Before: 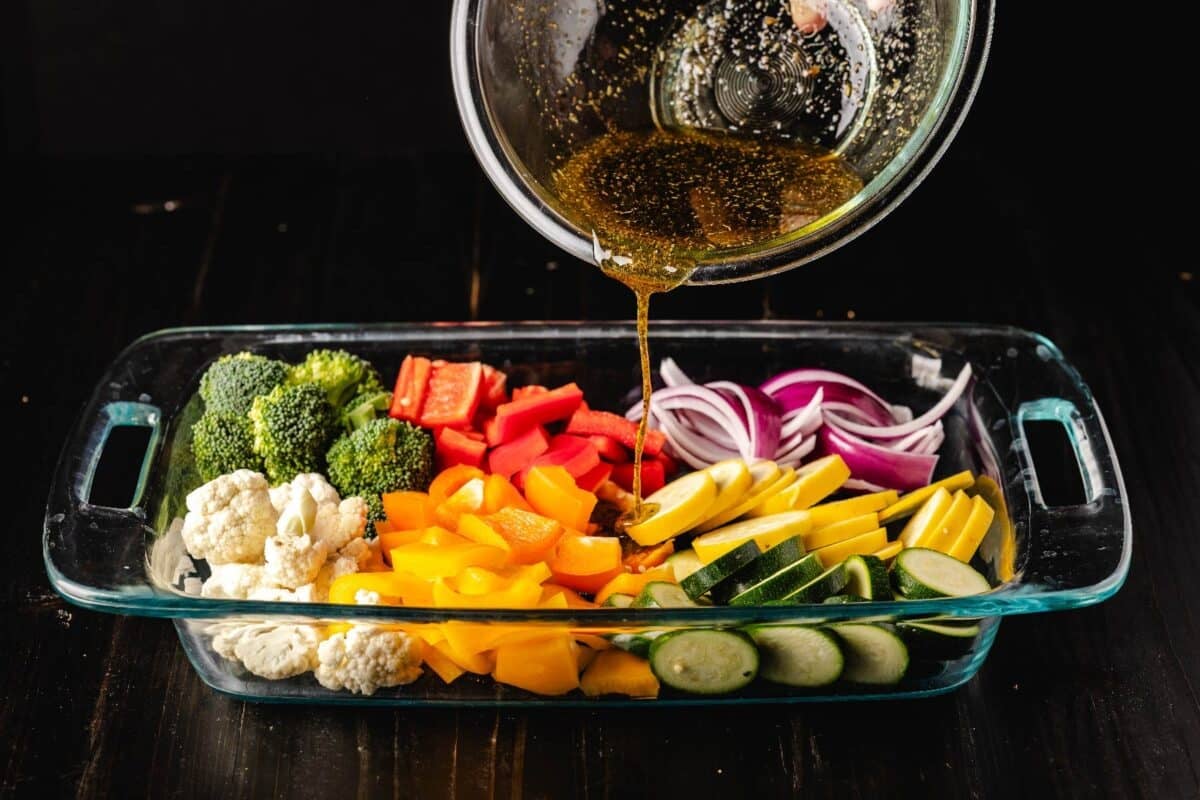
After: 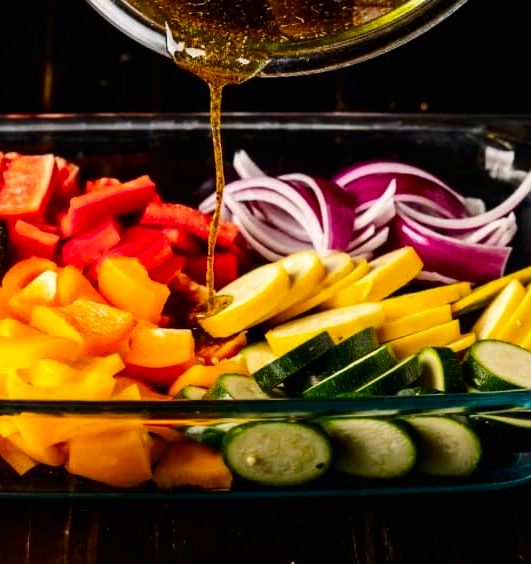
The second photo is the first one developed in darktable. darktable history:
contrast brightness saturation: contrast 0.185, brightness -0.111, saturation 0.209
crop: left 35.59%, top 26.104%, right 20.131%, bottom 3.352%
